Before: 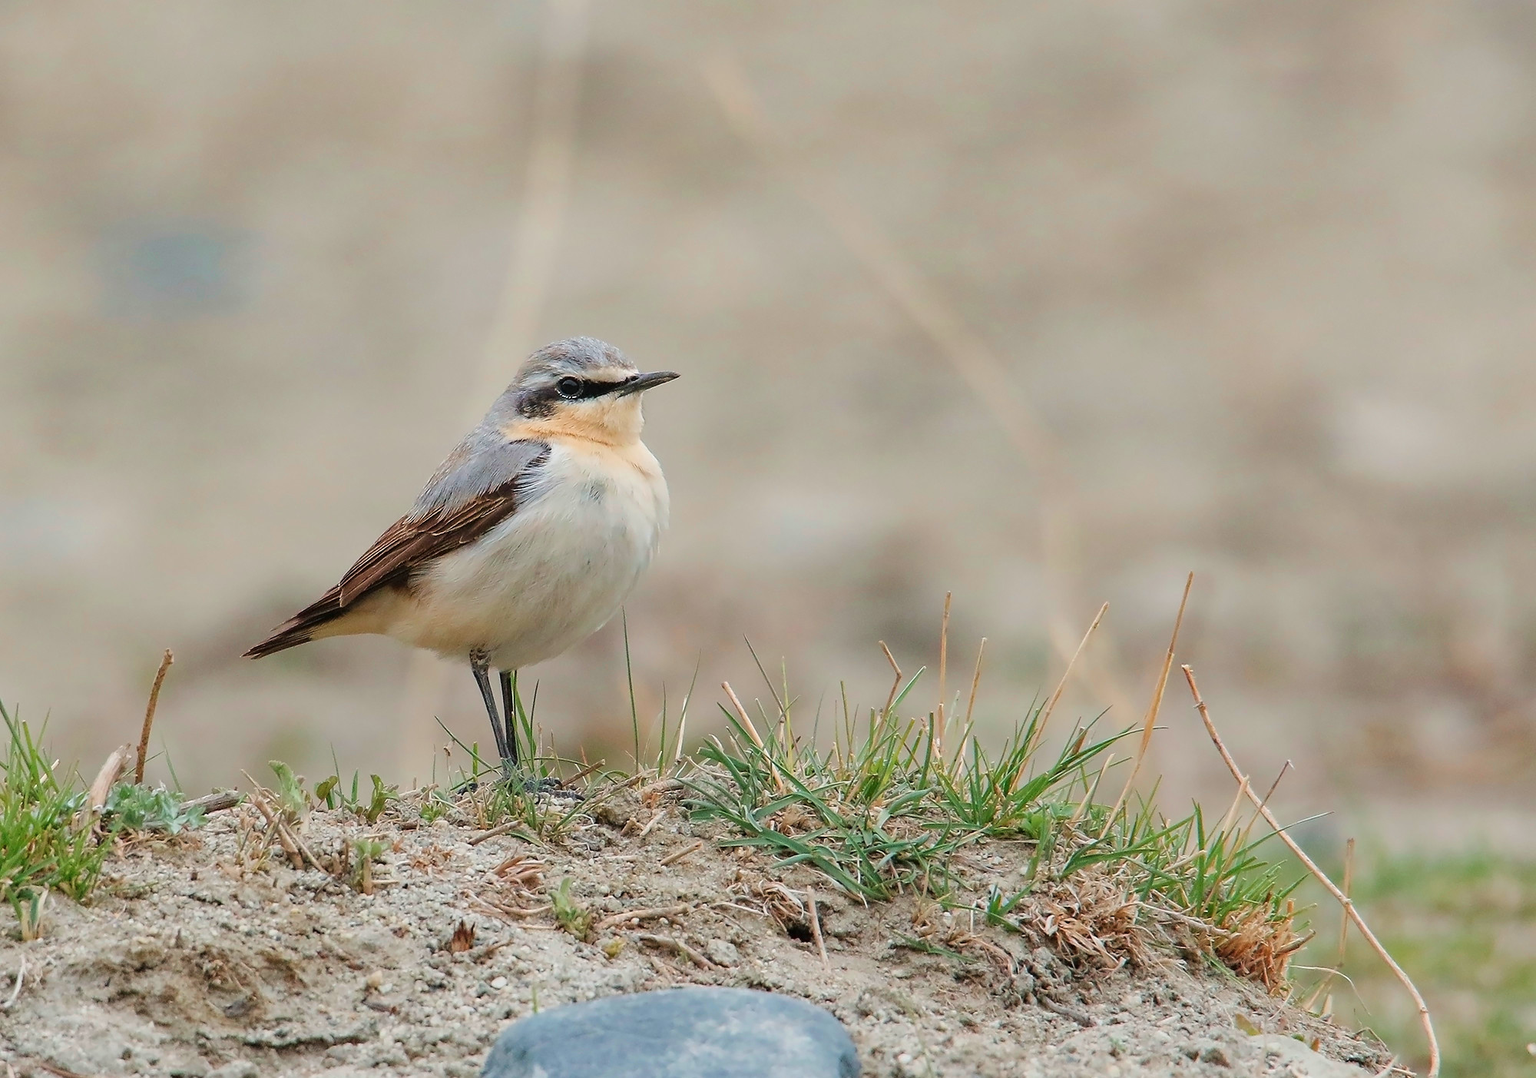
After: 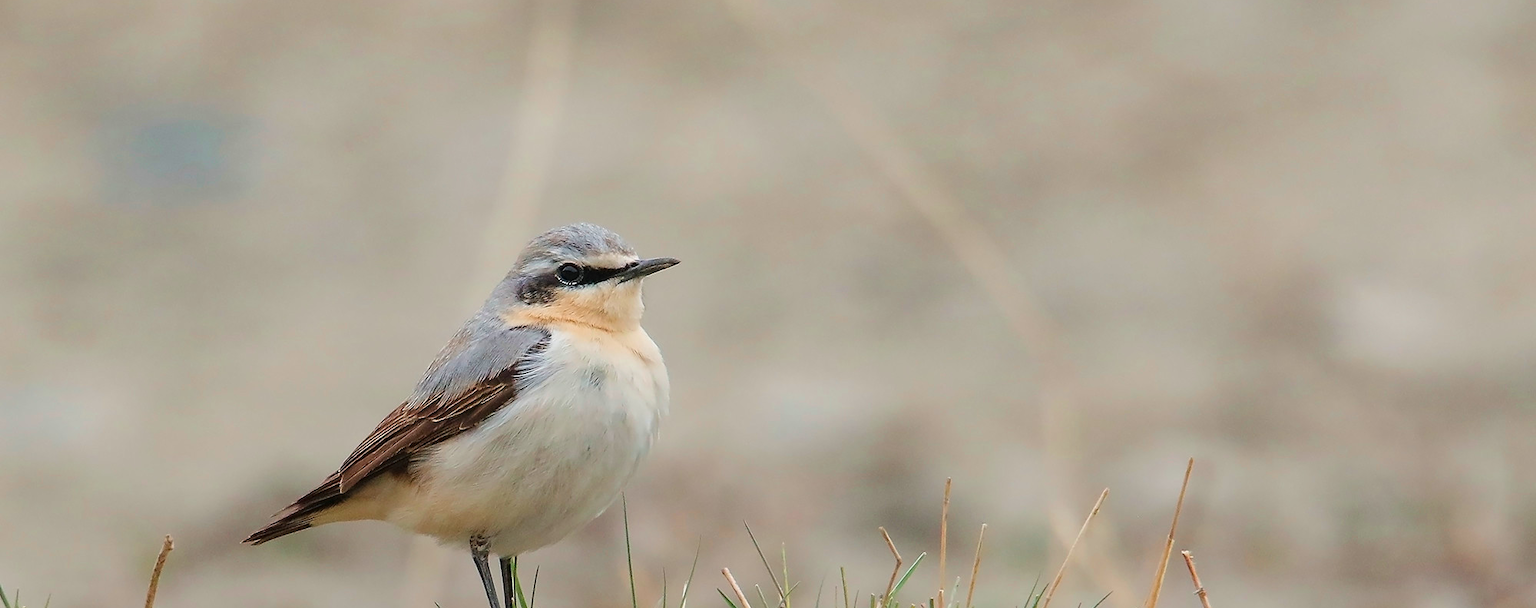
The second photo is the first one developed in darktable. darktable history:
exposure: compensate highlight preservation false
crop and rotate: top 10.581%, bottom 32.968%
